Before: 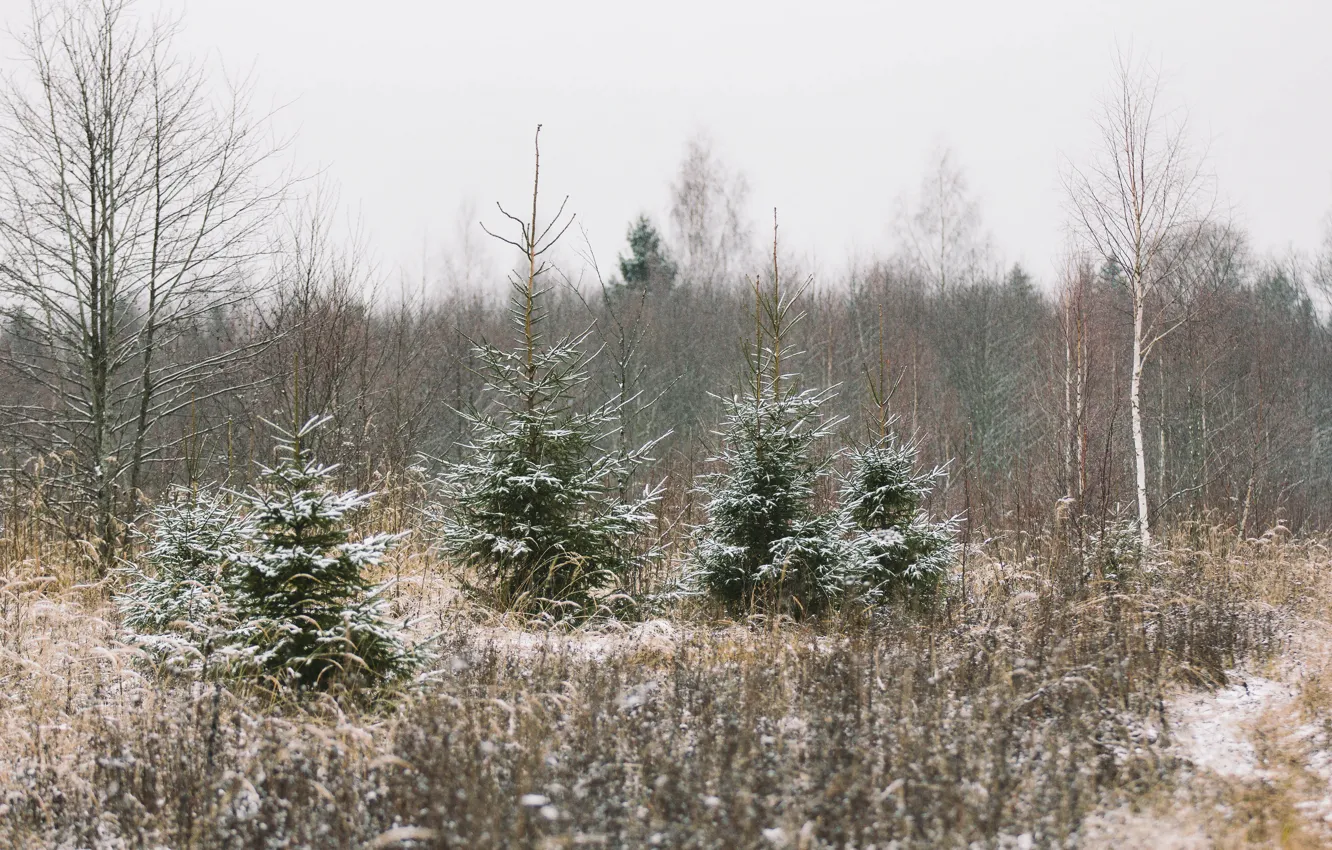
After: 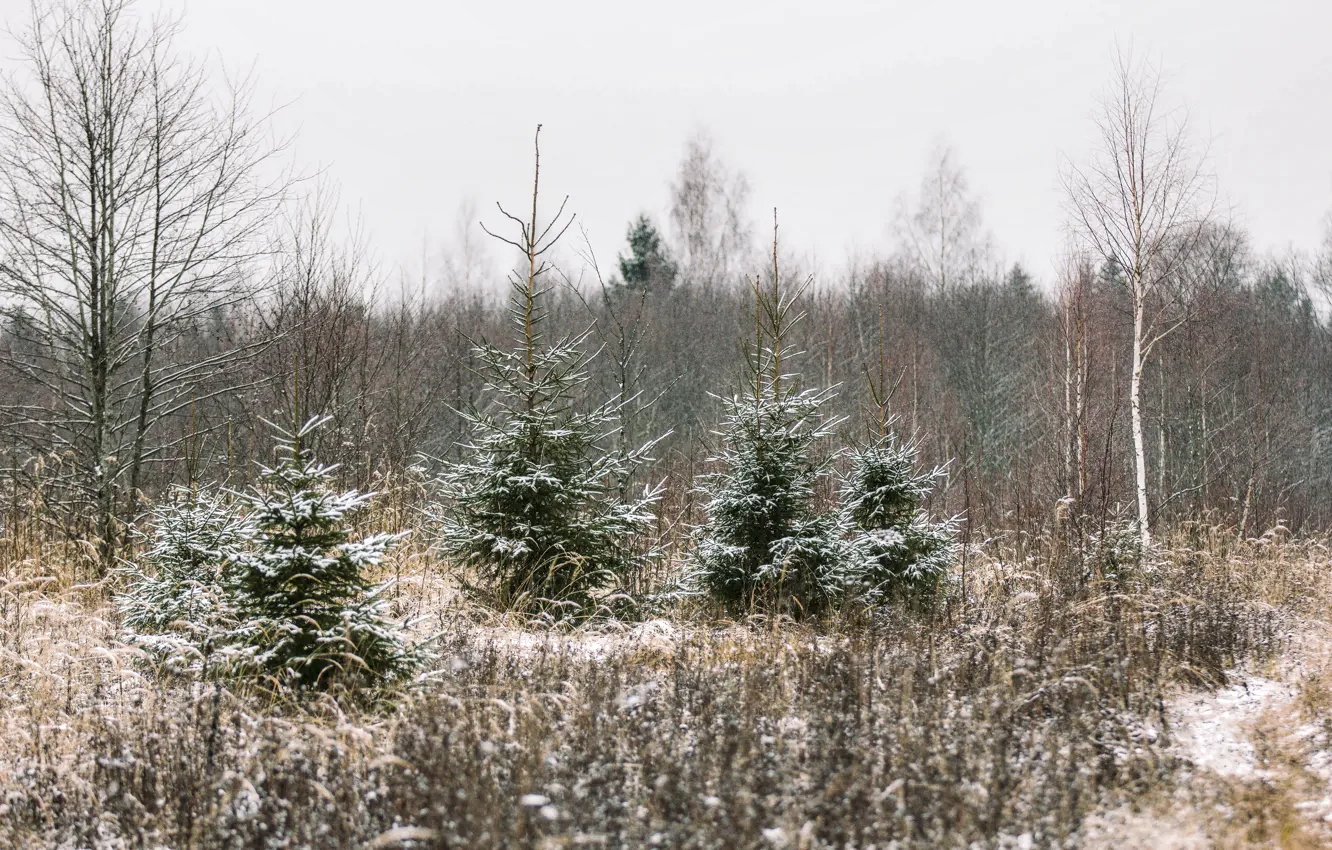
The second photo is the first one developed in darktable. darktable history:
local contrast: highlights 40%, shadows 63%, detail 136%, midtone range 0.509
